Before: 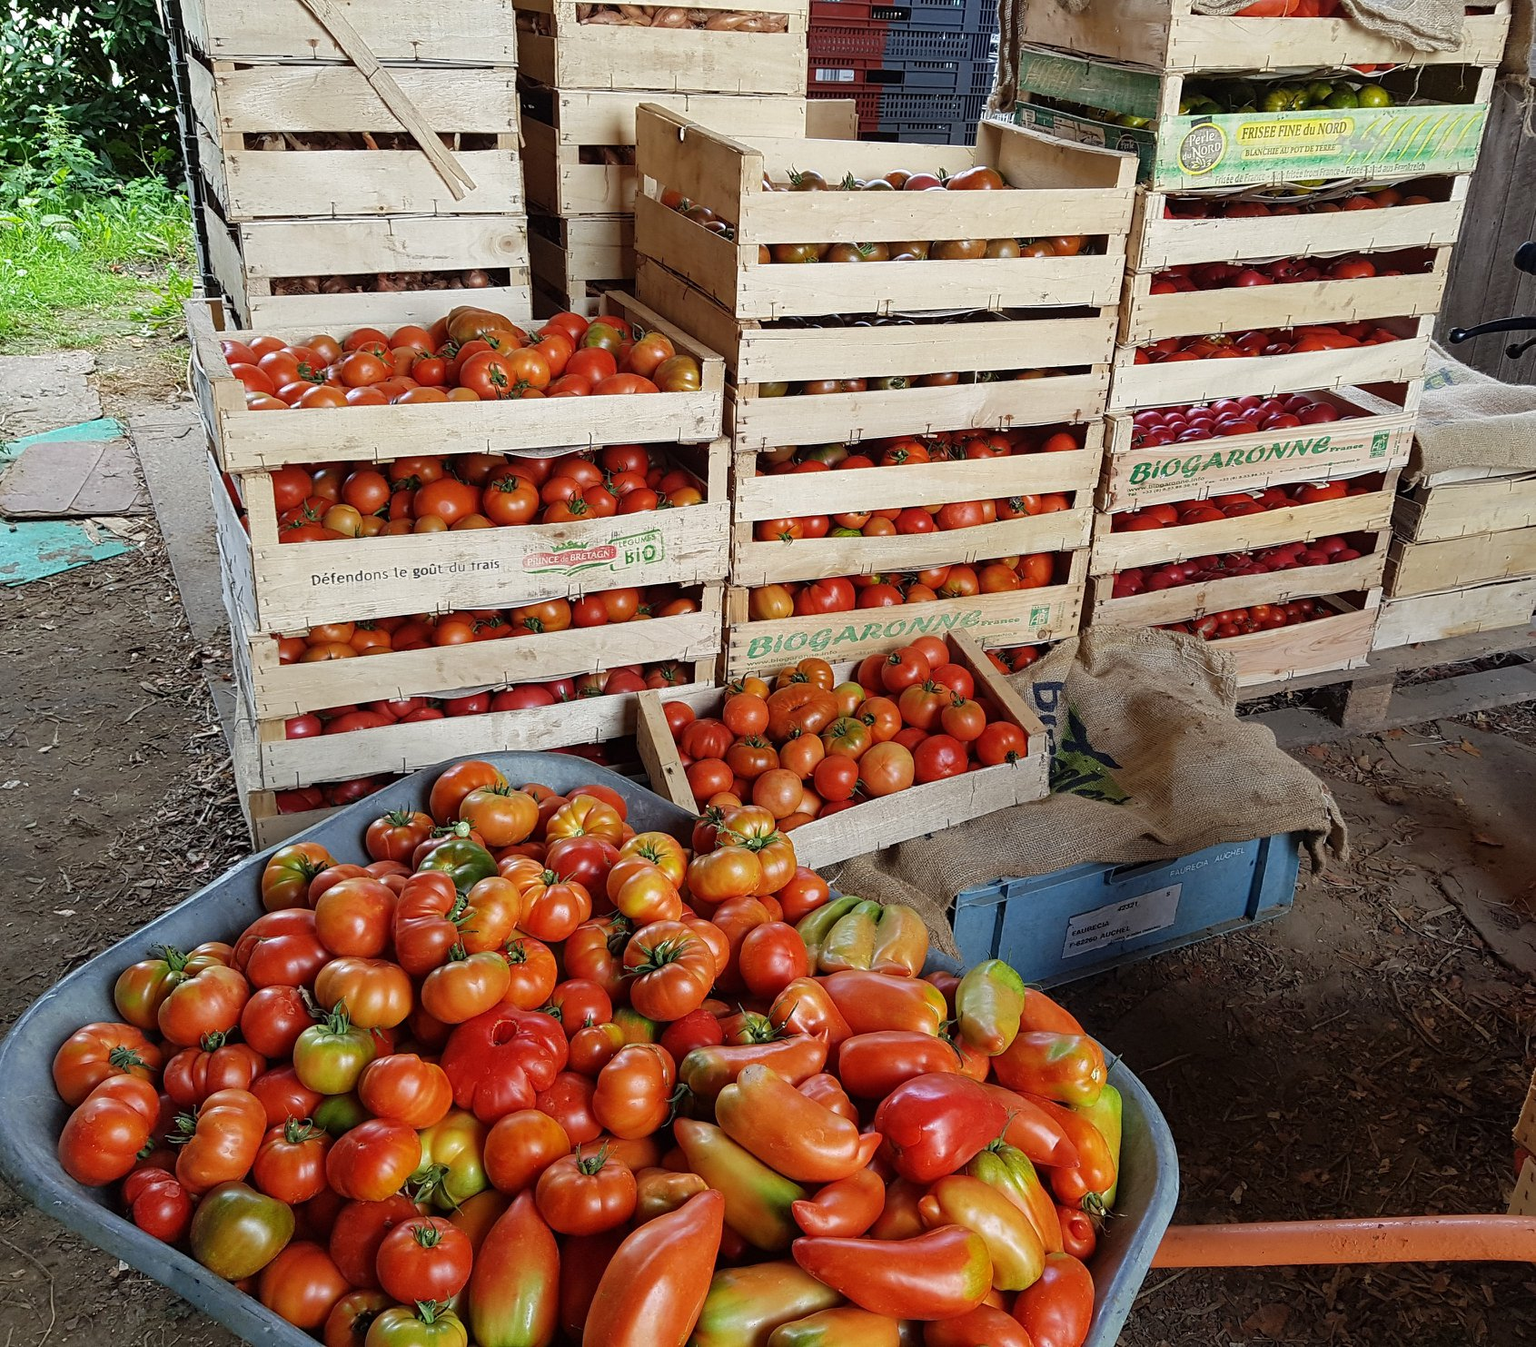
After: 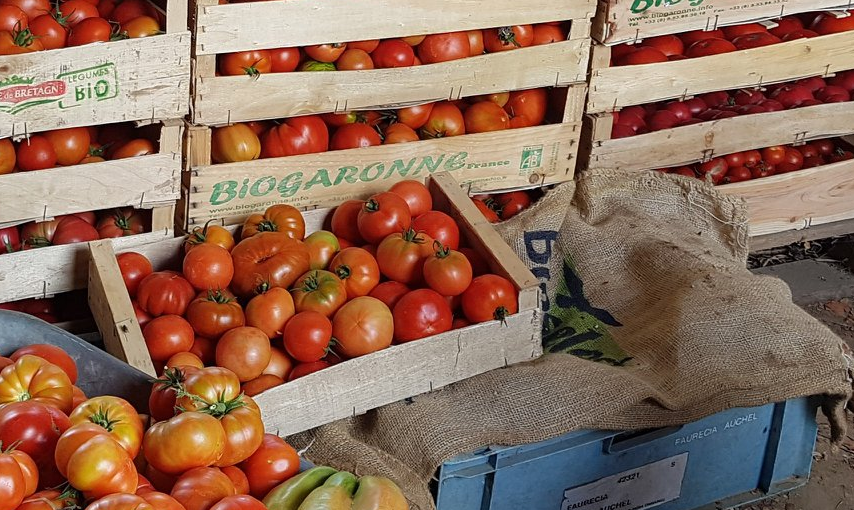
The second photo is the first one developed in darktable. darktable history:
crop: left 36.309%, top 35.128%, right 13.14%, bottom 30.428%
